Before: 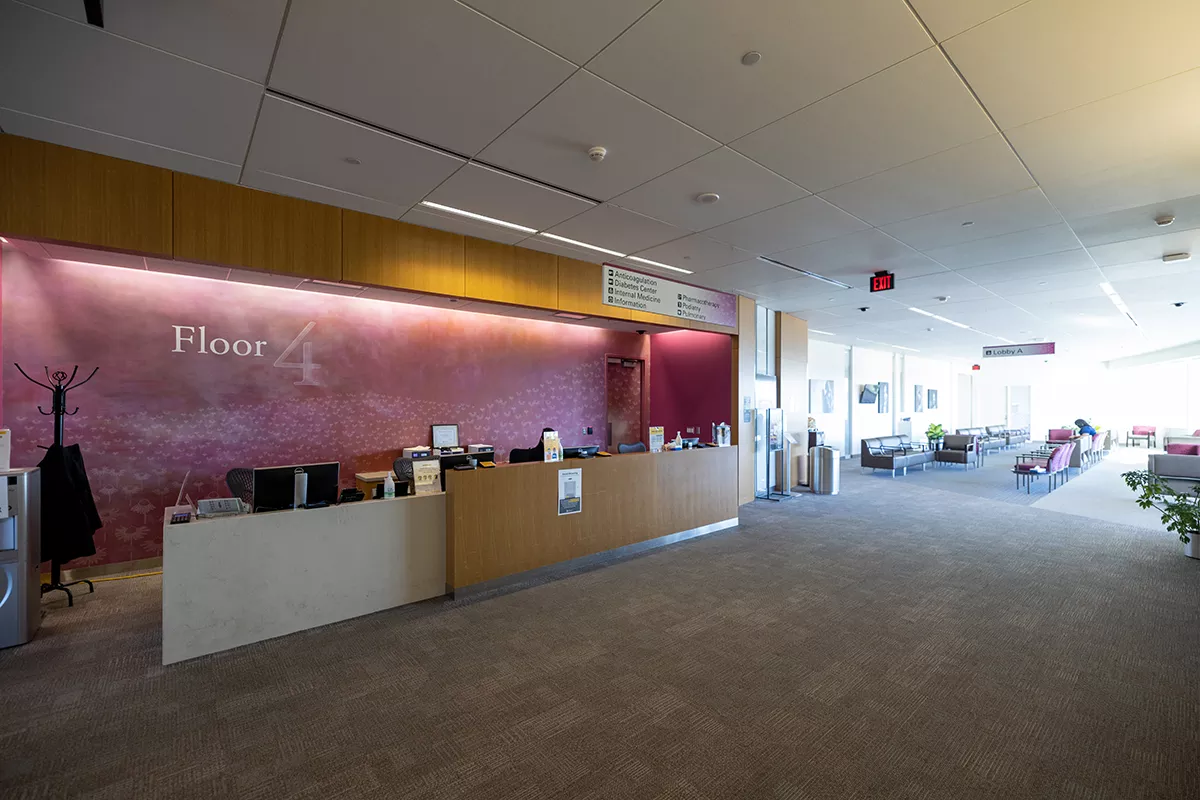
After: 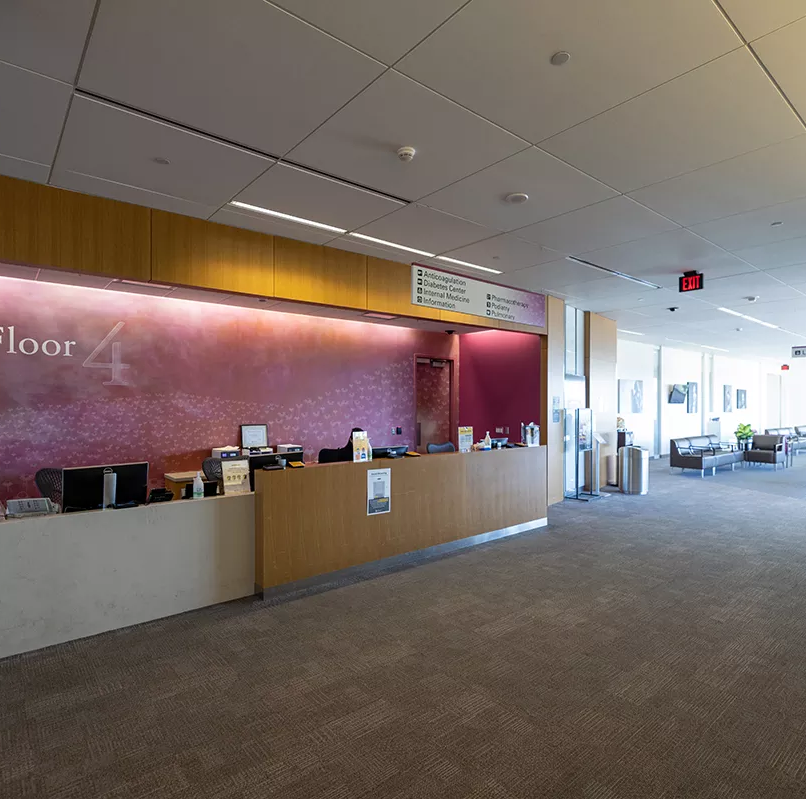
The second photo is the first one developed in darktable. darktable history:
crop and rotate: left 15.919%, right 16.849%
